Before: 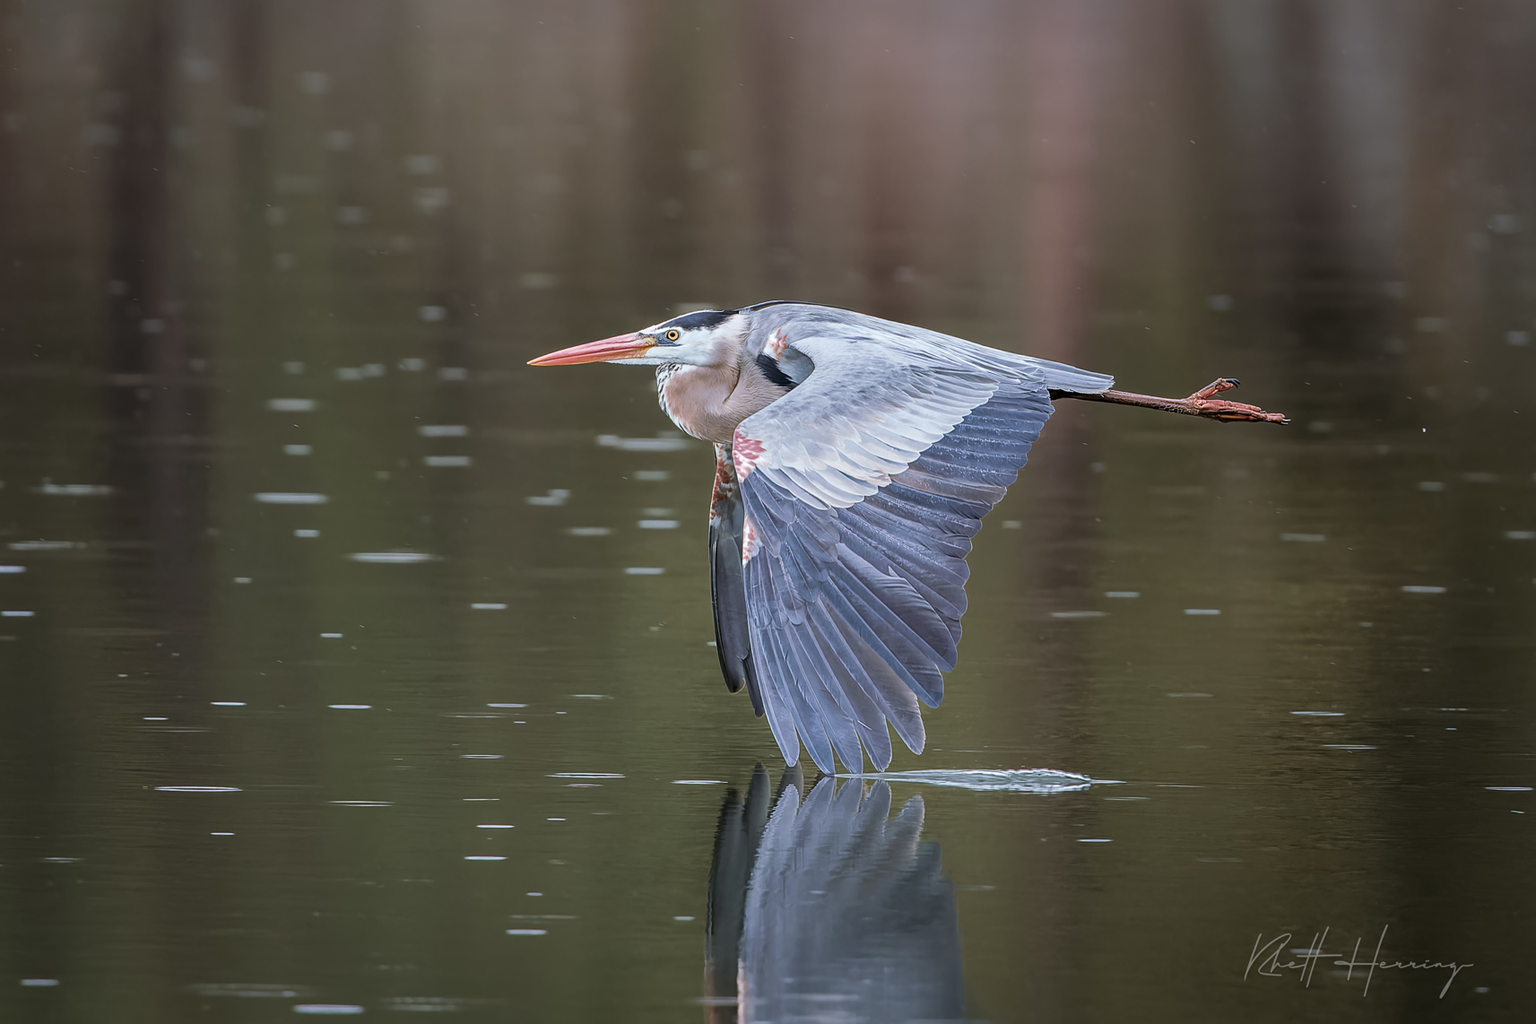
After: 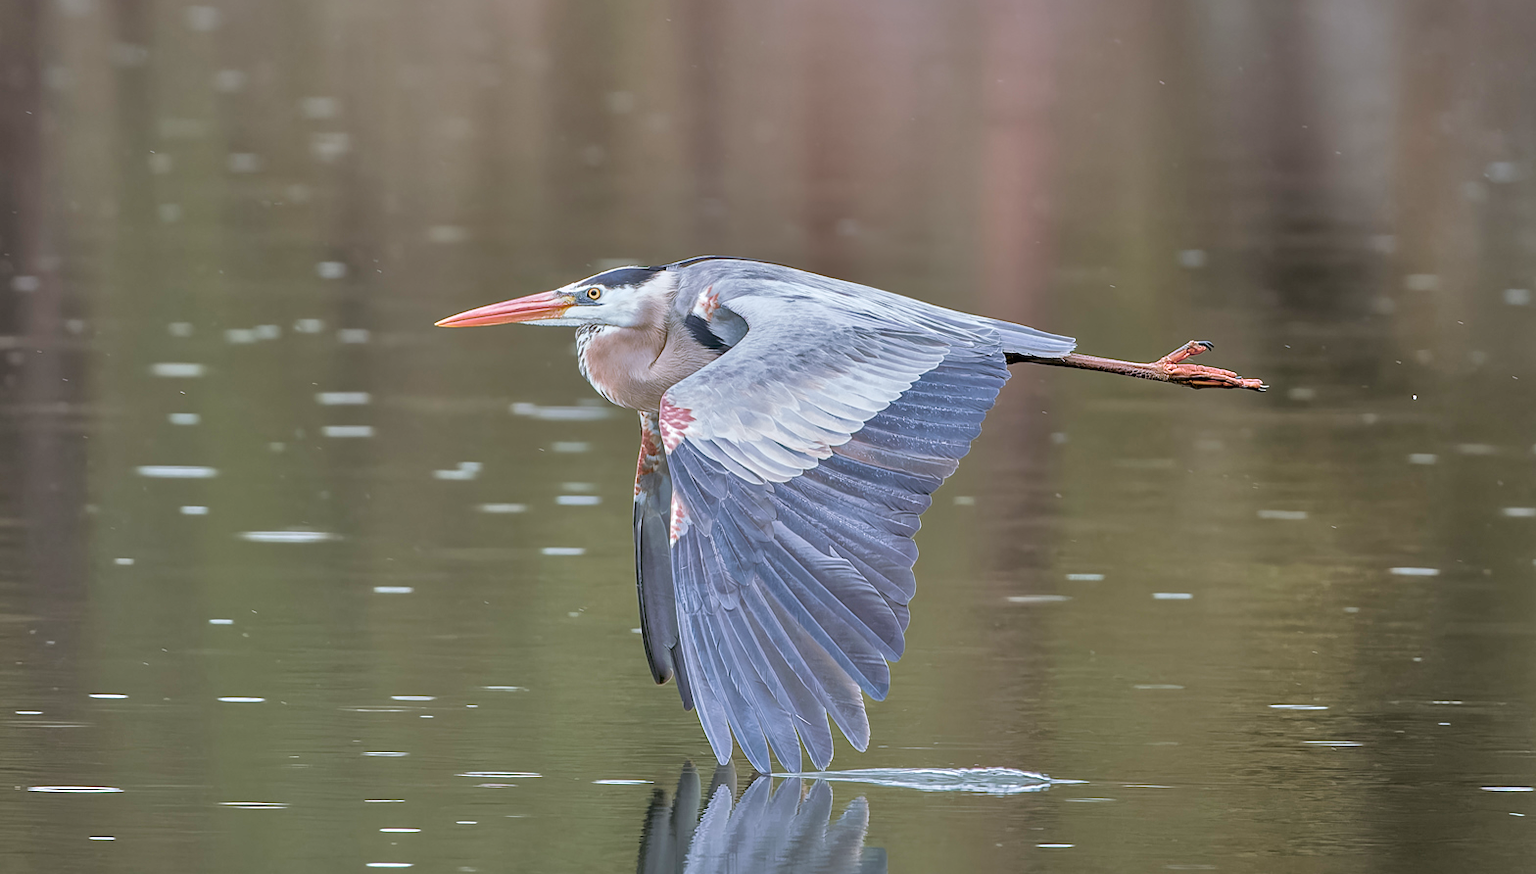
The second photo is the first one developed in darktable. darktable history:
crop: left 8.446%, top 6.525%, bottom 15.221%
shadows and highlights: shadows 58.24, soften with gaussian
tone equalizer: -7 EV 0.148 EV, -6 EV 0.603 EV, -5 EV 1.18 EV, -4 EV 1.31 EV, -3 EV 1.13 EV, -2 EV 0.6 EV, -1 EV 0.16 EV
